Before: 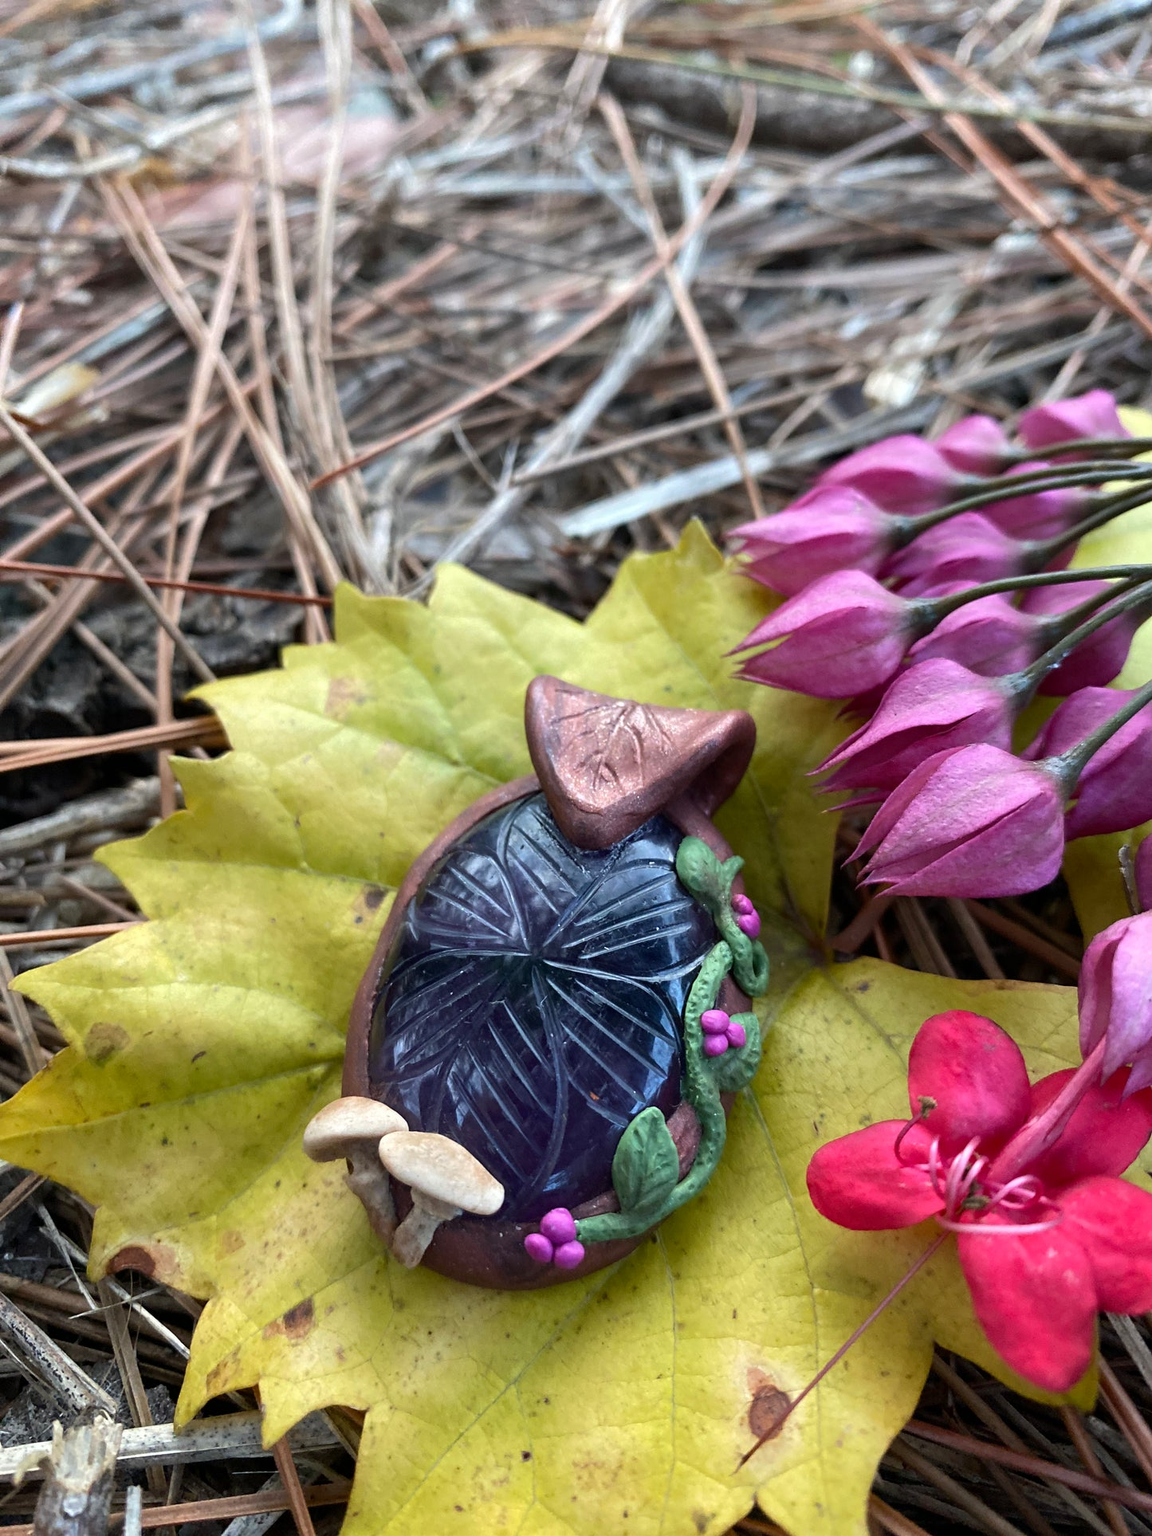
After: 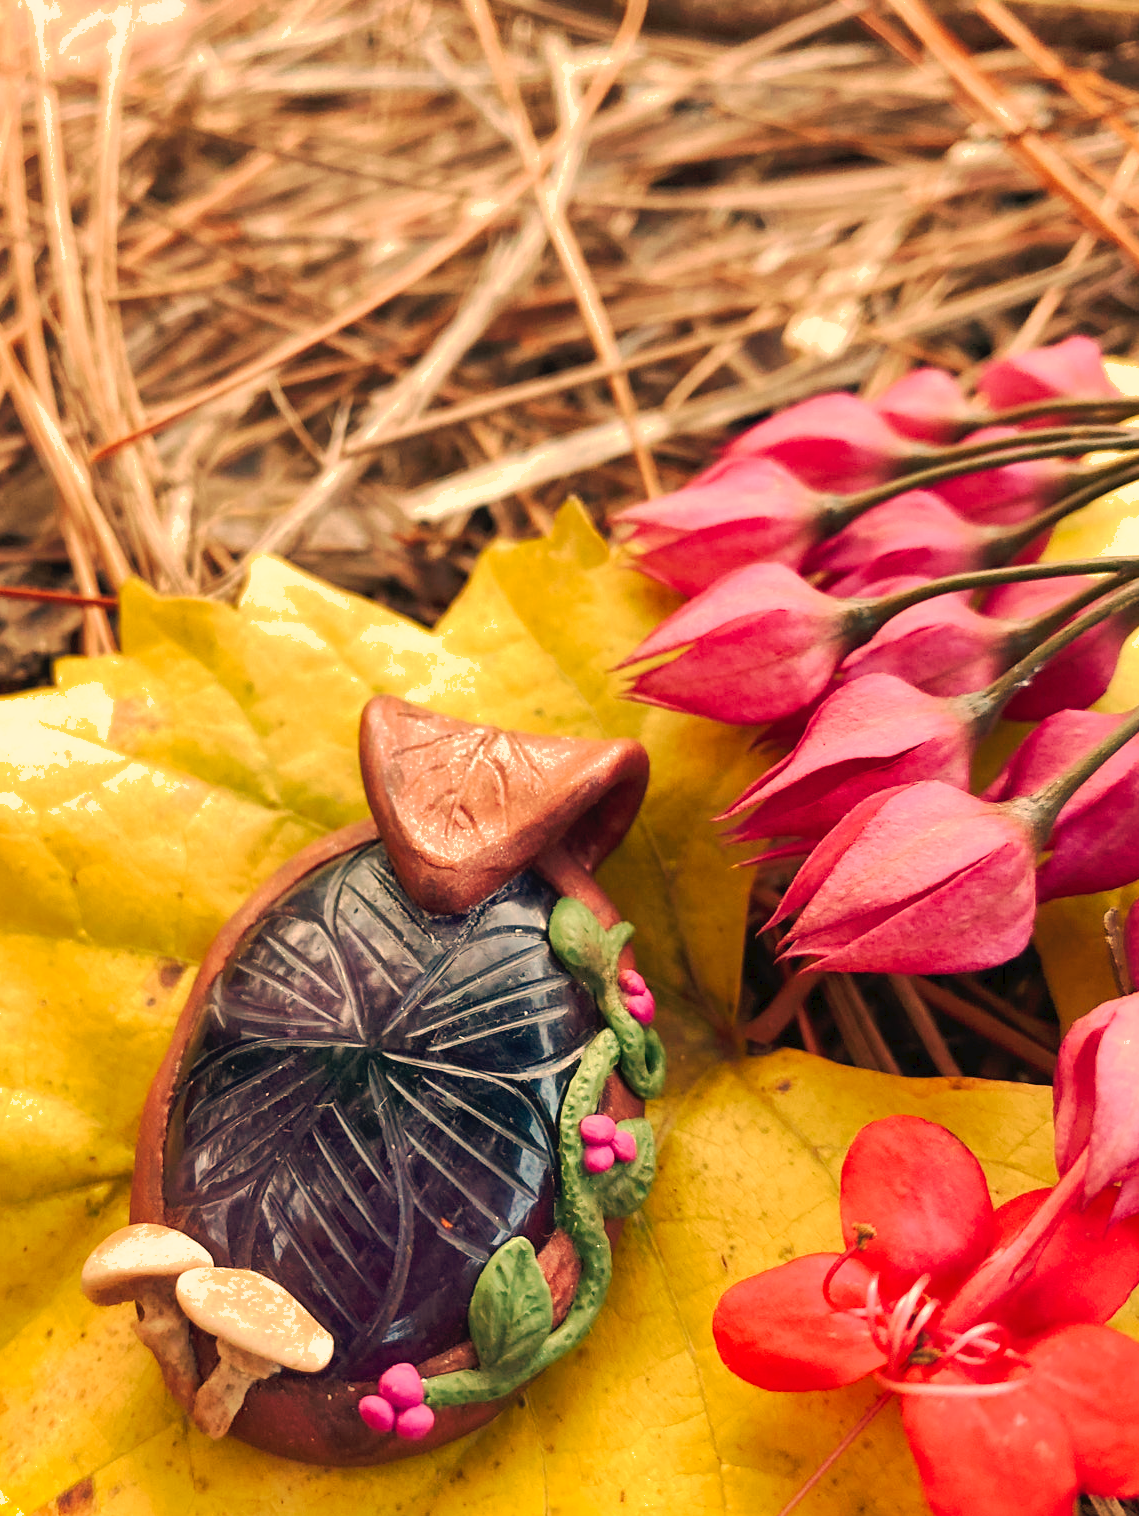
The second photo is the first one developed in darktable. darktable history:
crop and rotate: left 20.74%, top 7.912%, right 0.375%, bottom 13.378%
tone curve: curves: ch0 [(0, 0) (0.003, 0.019) (0.011, 0.022) (0.025, 0.029) (0.044, 0.041) (0.069, 0.06) (0.1, 0.09) (0.136, 0.123) (0.177, 0.163) (0.224, 0.206) (0.277, 0.268) (0.335, 0.35) (0.399, 0.436) (0.468, 0.526) (0.543, 0.624) (0.623, 0.713) (0.709, 0.779) (0.801, 0.845) (0.898, 0.912) (1, 1)], preserve colors none
white balance: red 1.467, blue 0.684
shadows and highlights: on, module defaults
